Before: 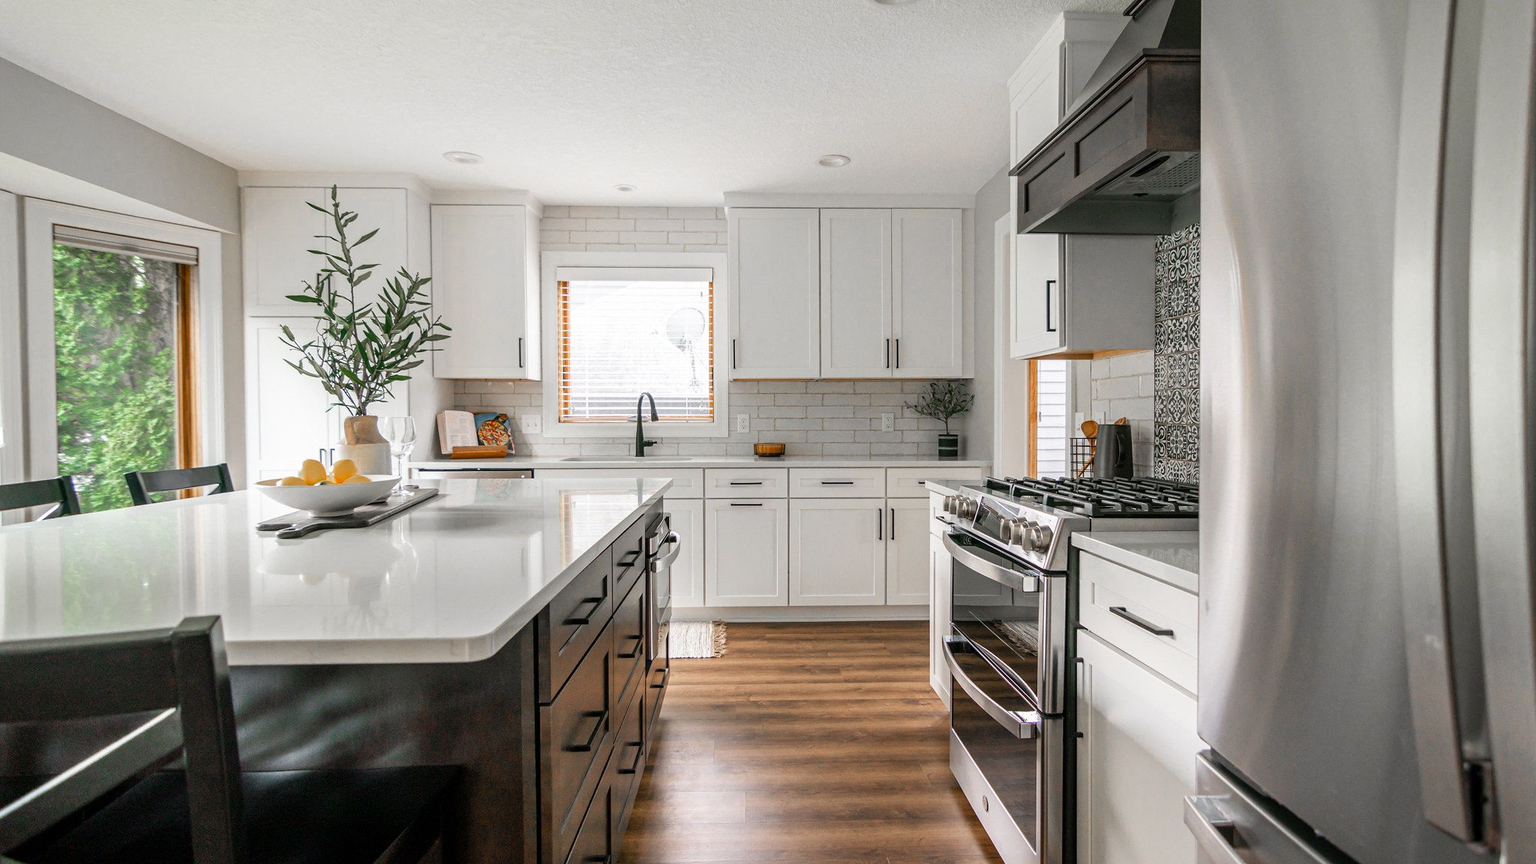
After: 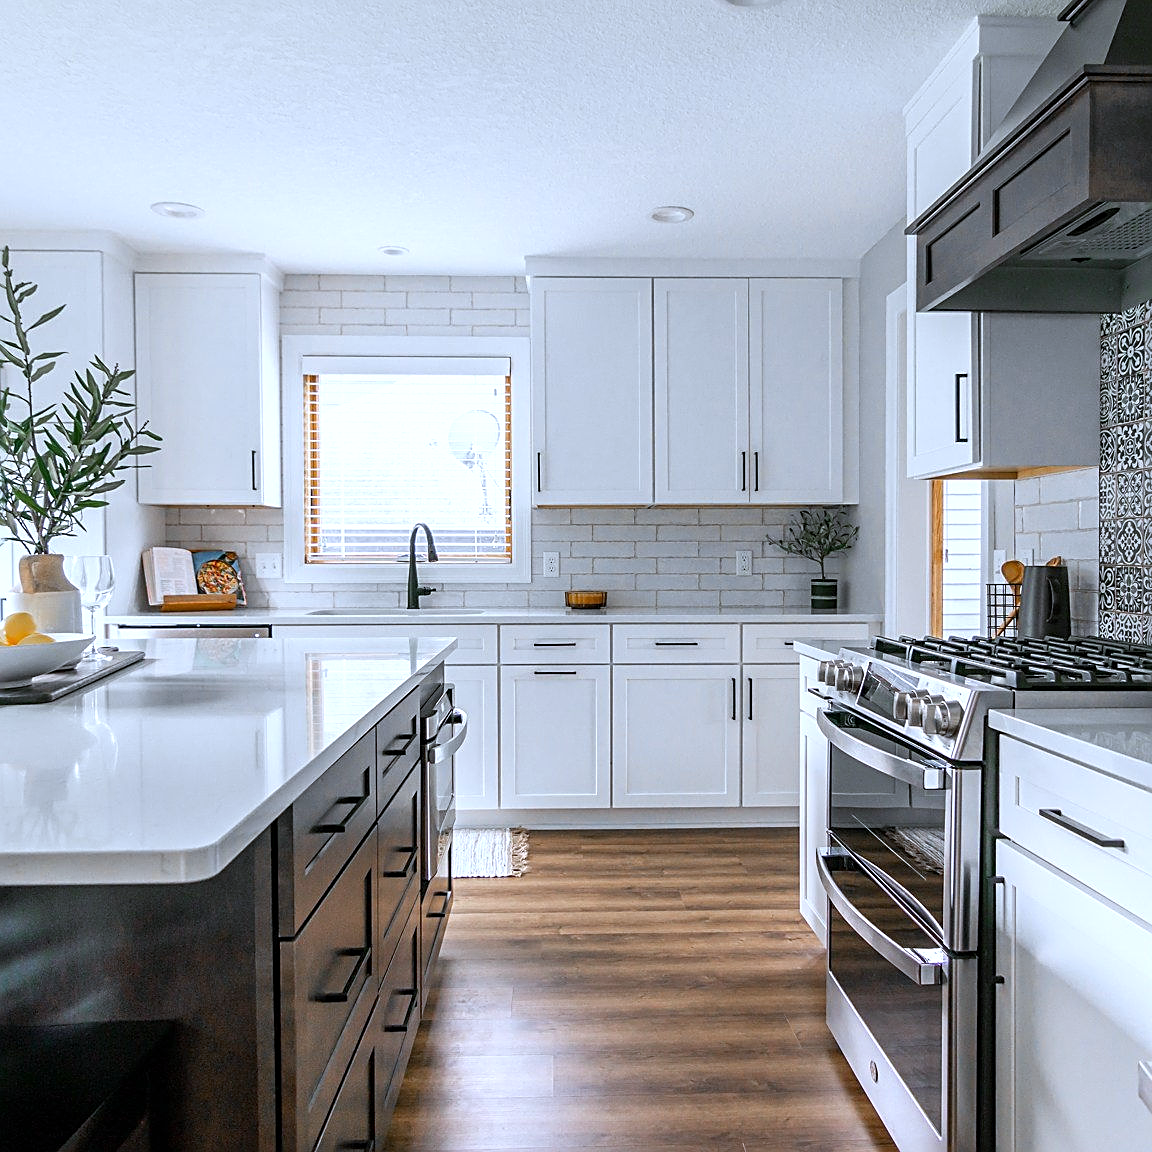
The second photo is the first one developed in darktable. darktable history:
sharpen: on, module defaults
crop: left 21.496%, right 22.254%
exposure: exposure 0.207 EV, compensate highlight preservation false
white balance: red 0.926, green 1.003, blue 1.133
